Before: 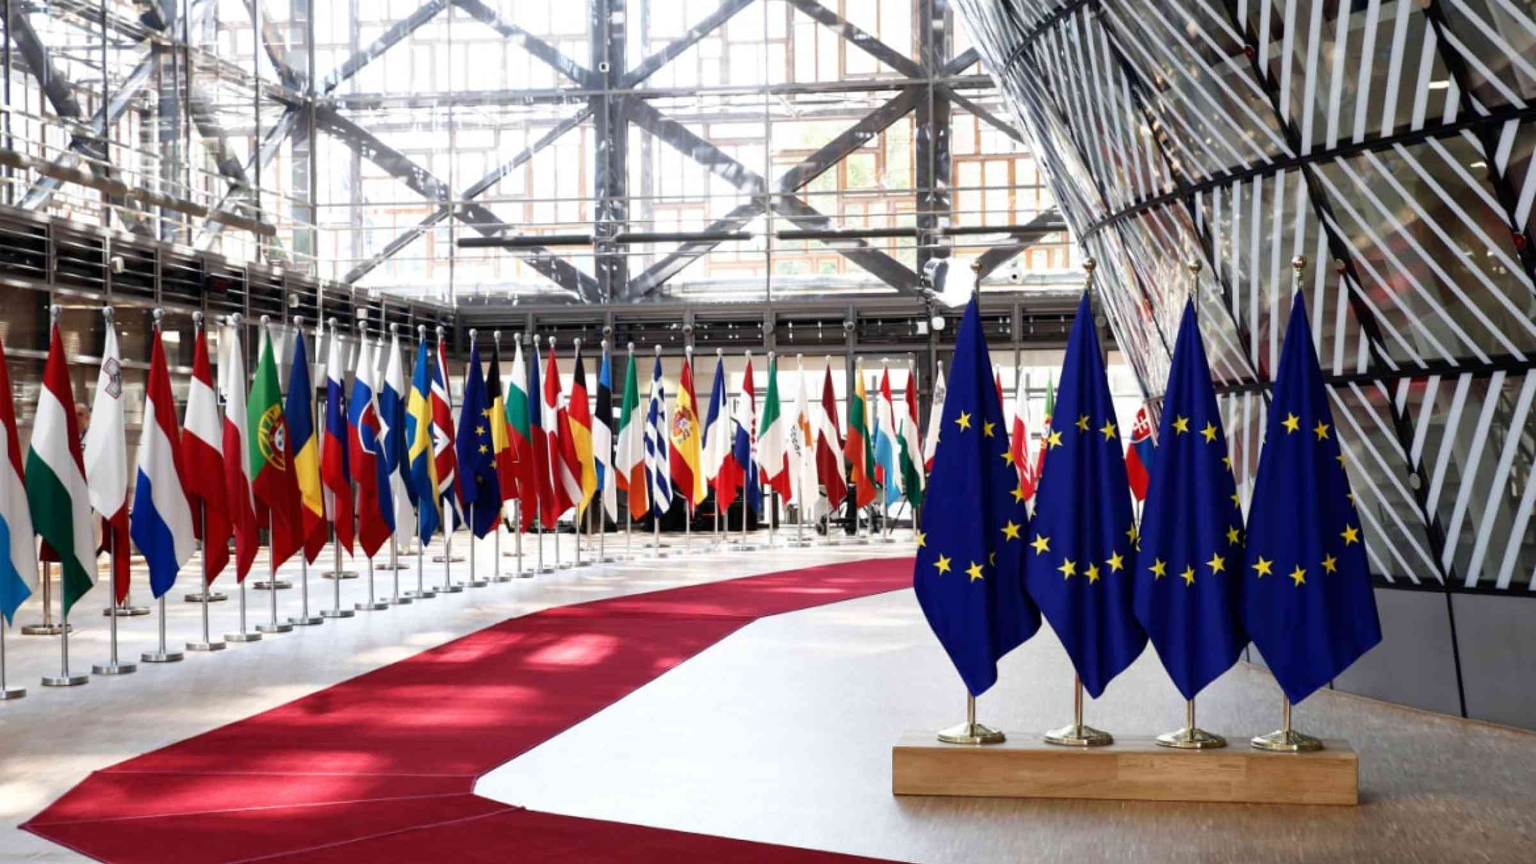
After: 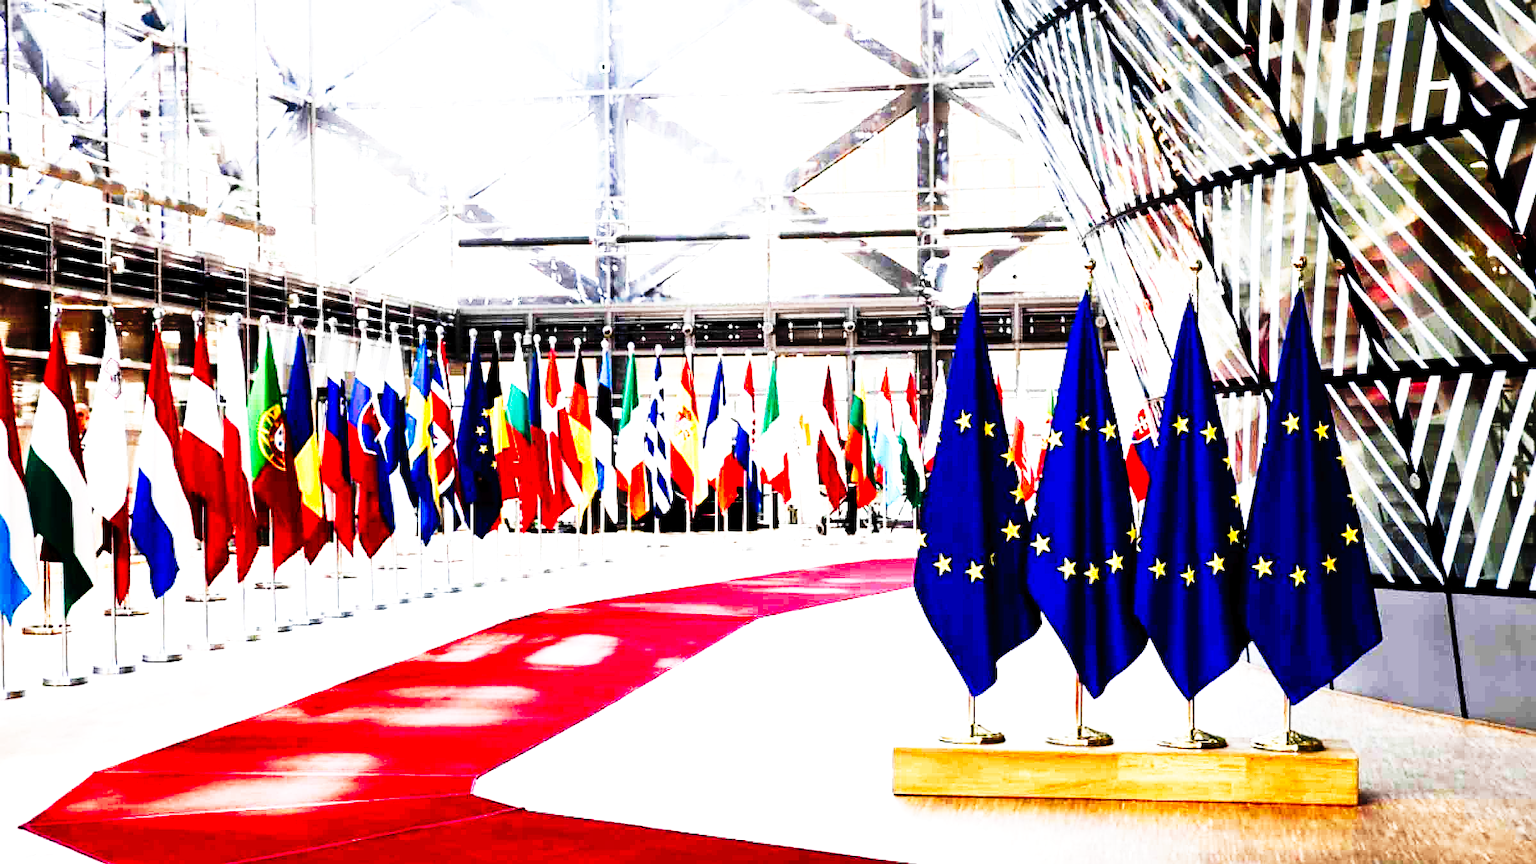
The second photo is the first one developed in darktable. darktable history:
sharpen: on, module defaults
base curve: curves: ch0 [(0, 0) (0.303, 0.277) (1, 1)], preserve colors average RGB
tone curve: curves: ch0 [(0, 0) (0.003, 0.01) (0.011, 0.01) (0.025, 0.011) (0.044, 0.014) (0.069, 0.018) (0.1, 0.022) (0.136, 0.026) (0.177, 0.035) (0.224, 0.051) (0.277, 0.085) (0.335, 0.158) (0.399, 0.299) (0.468, 0.457) (0.543, 0.634) (0.623, 0.801) (0.709, 0.904) (0.801, 0.963) (0.898, 0.986) (1, 1)], preserve colors none
exposure: black level correction 0.009, exposure 1.435 EV, compensate highlight preservation false
